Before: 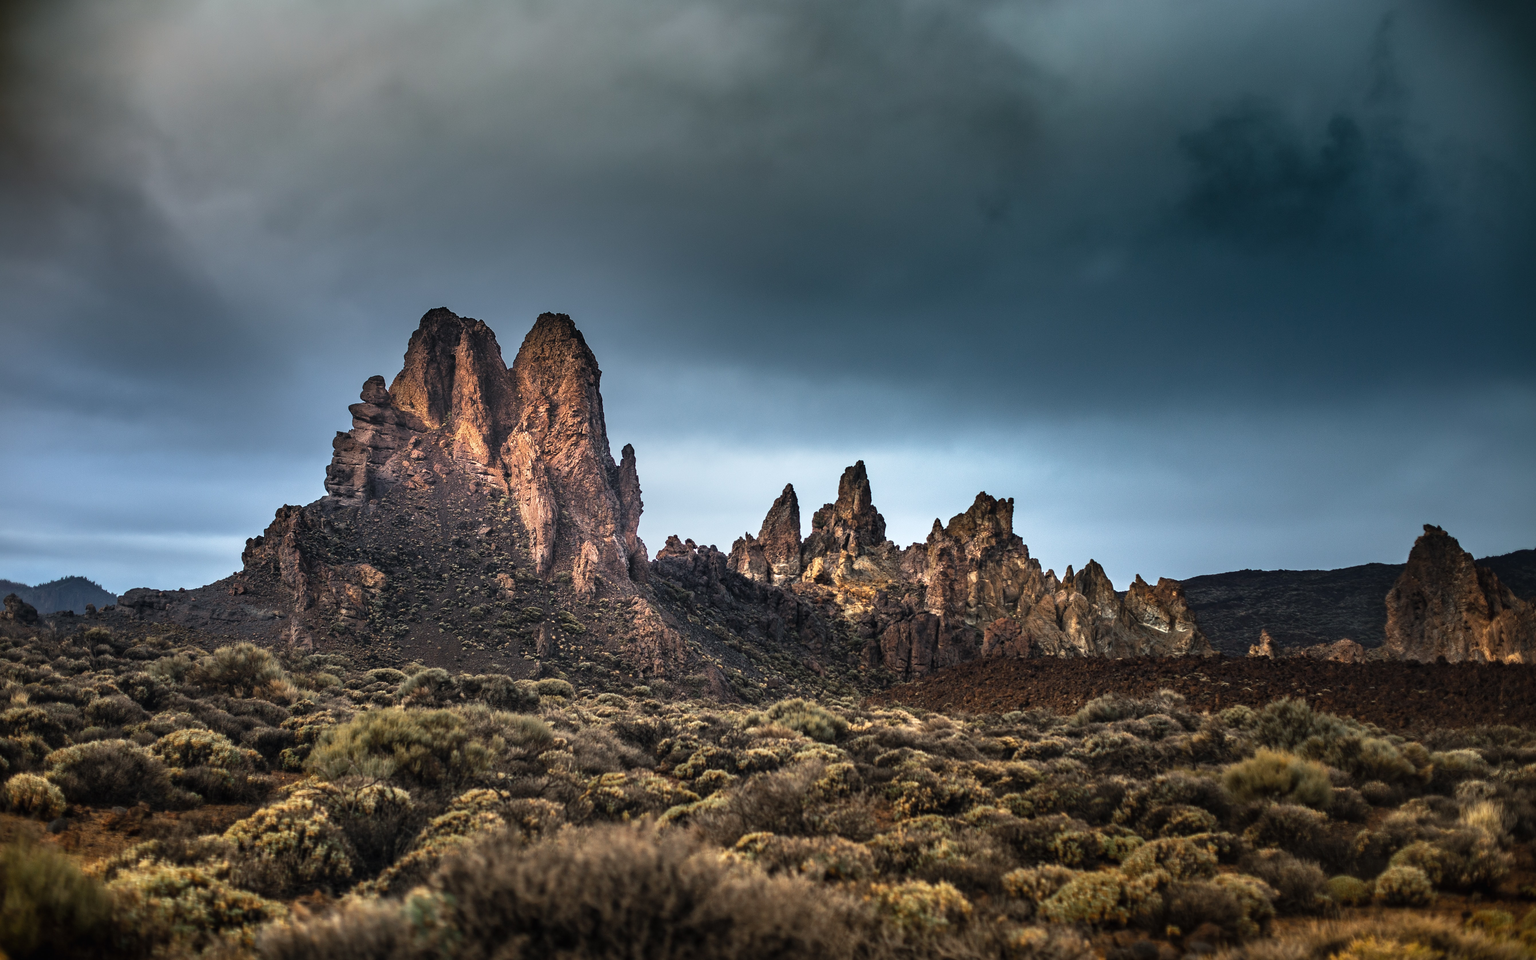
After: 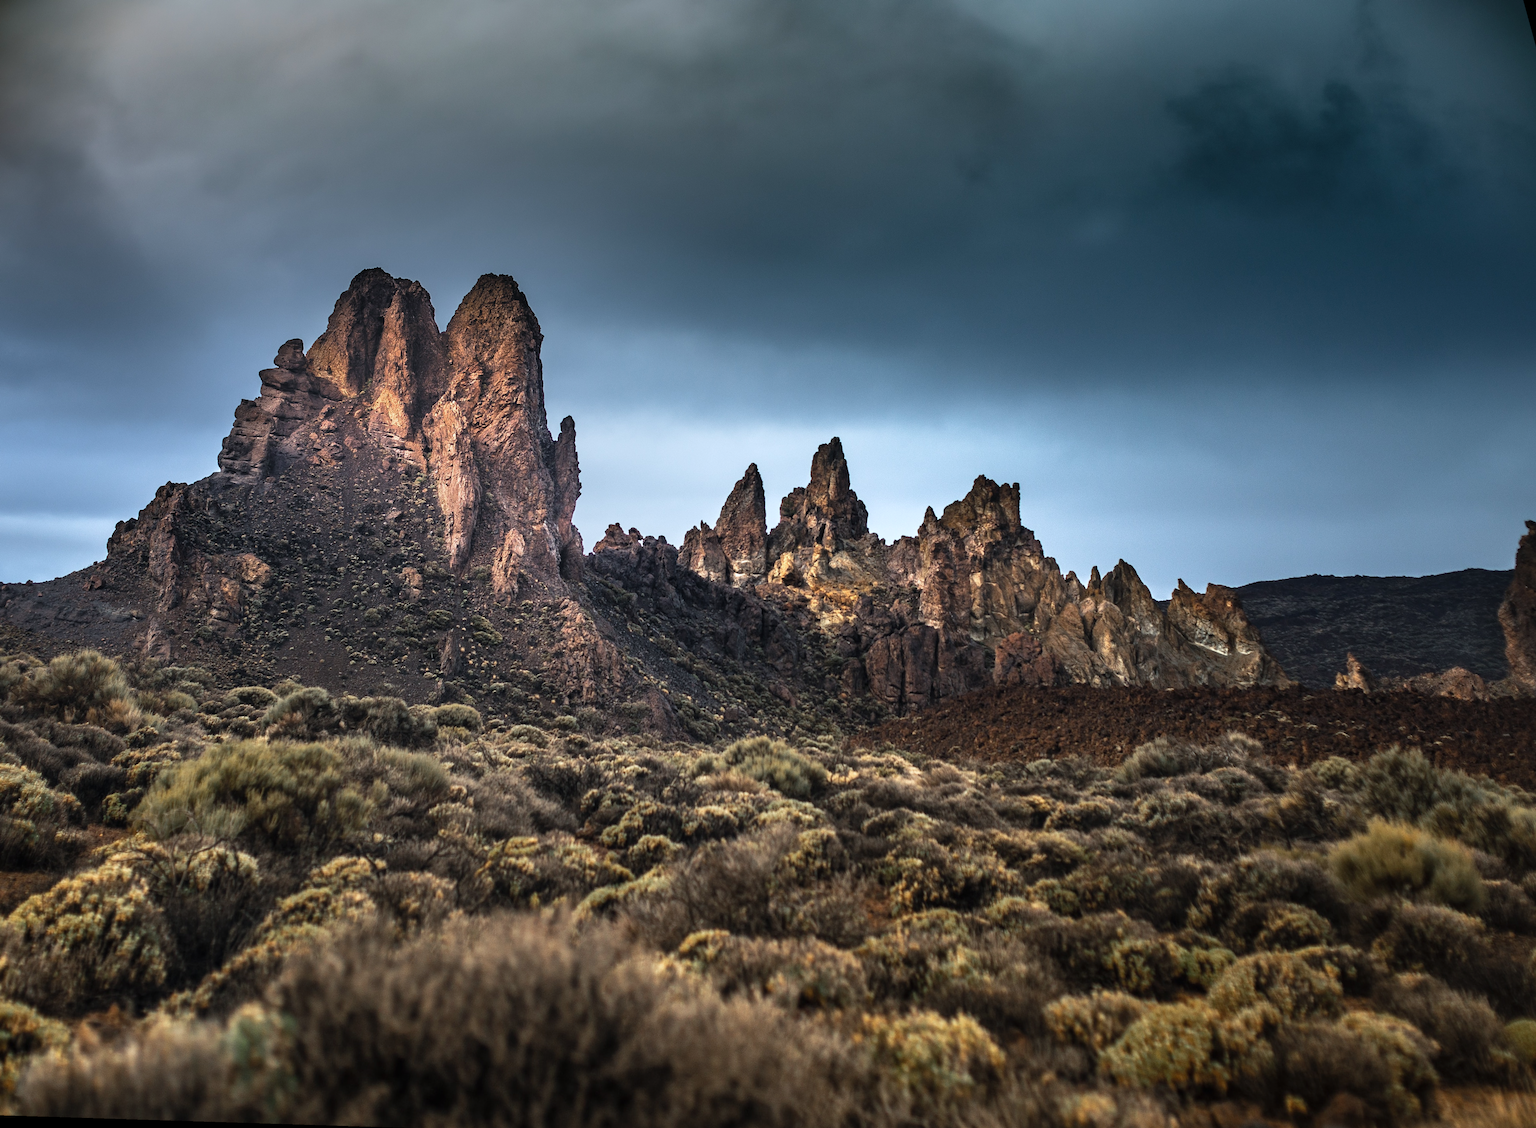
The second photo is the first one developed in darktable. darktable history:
rotate and perspective: rotation 0.72°, lens shift (vertical) -0.352, lens shift (horizontal) -0.051, crop left 0.152, crop right 0.859, crop top 0.019, crop bottom 0.964
white balance: red 0.98, blue 1.034
